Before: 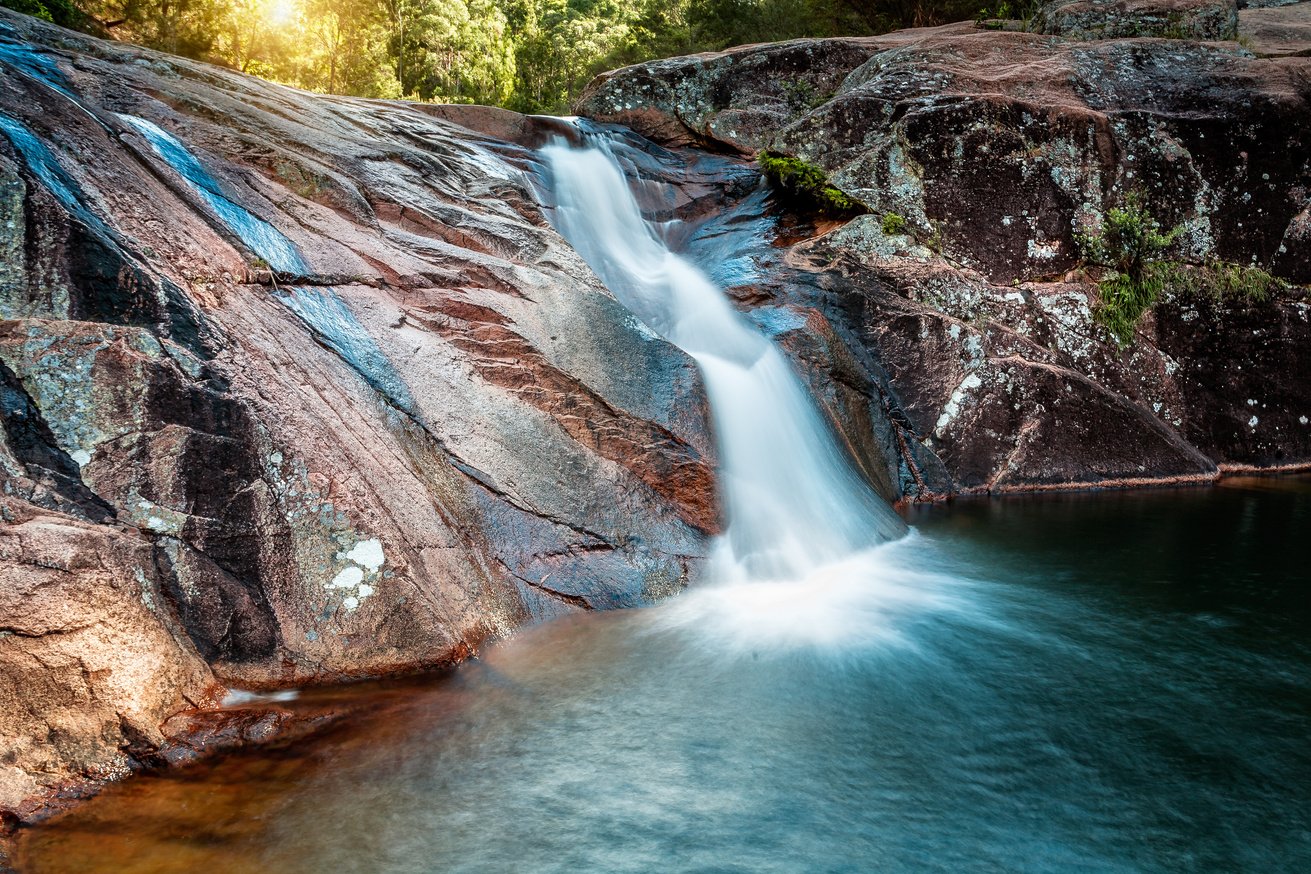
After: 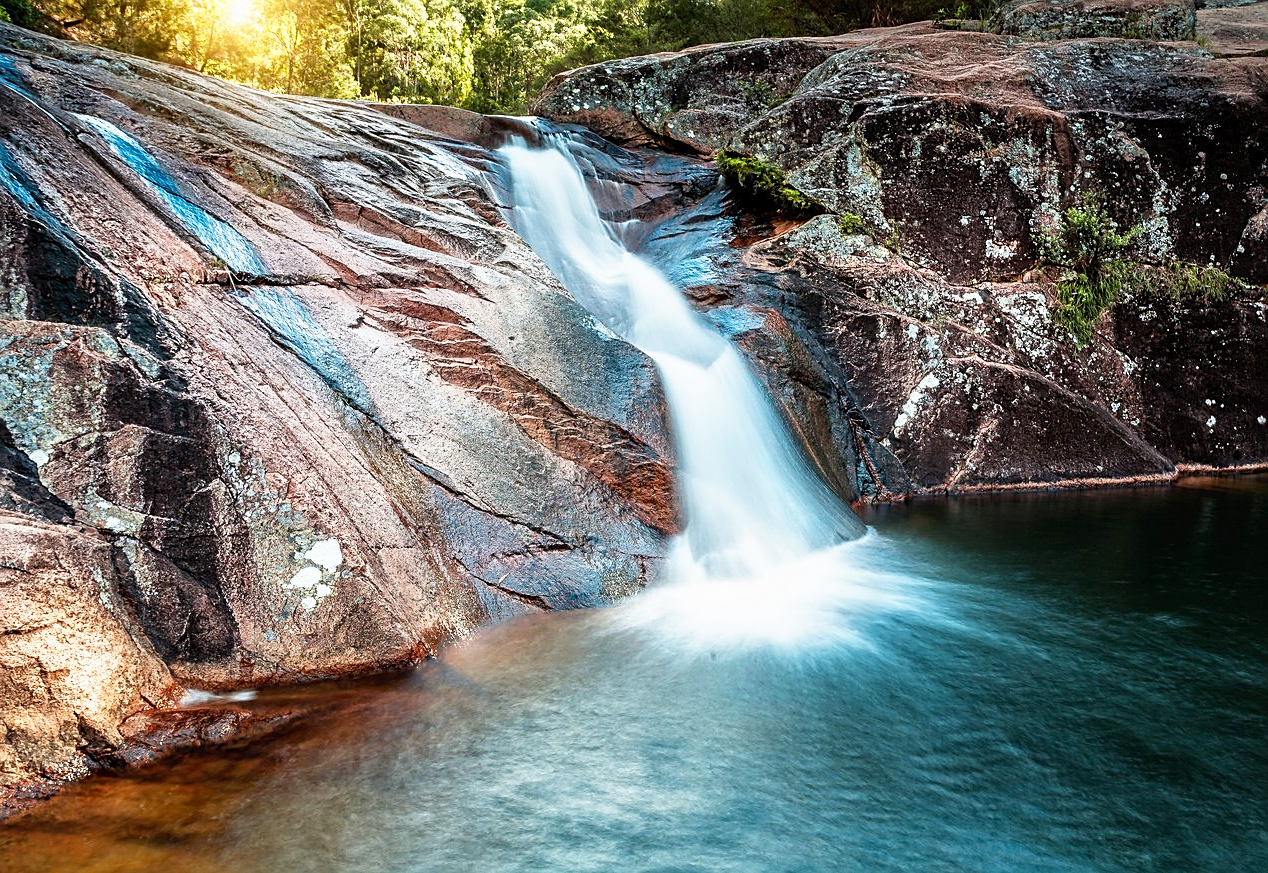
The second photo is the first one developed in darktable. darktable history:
base curve: curves: ch0 [(0, 0) (0.688, 0.865) (1, 1)], preserve colors none
crop and rotate: left 3.238%
sharpen: on, module defaults
